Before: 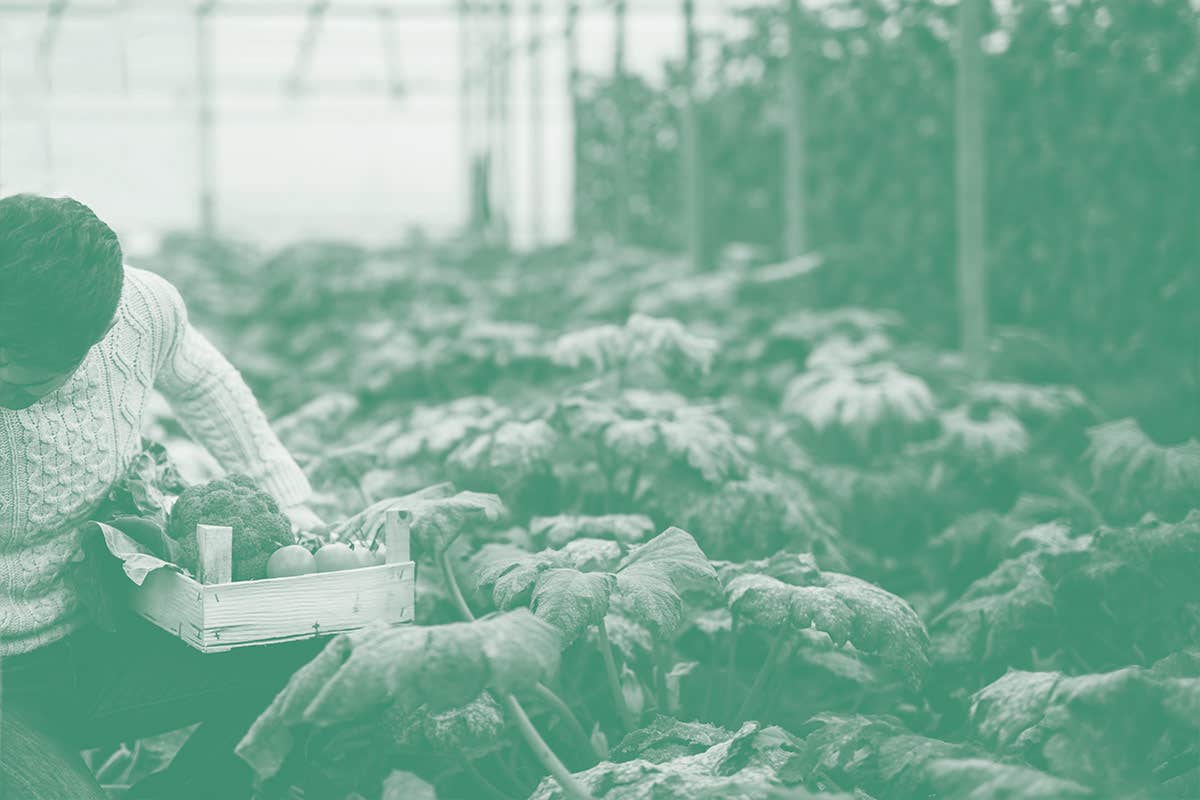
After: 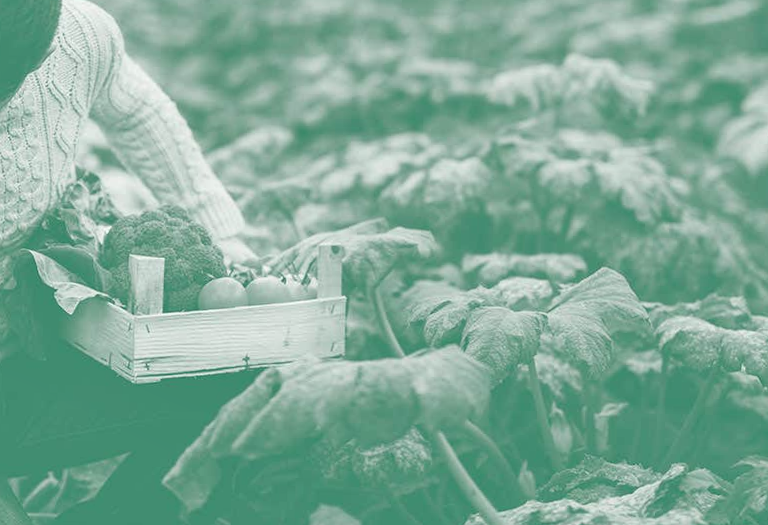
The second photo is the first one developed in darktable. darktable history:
crop and rotate: angle -1.23°, left 4.033%, top 32.147%, right 29.829%
shadows and highlights: shadows 37.05, highlights -27.08, soften with gaussian
